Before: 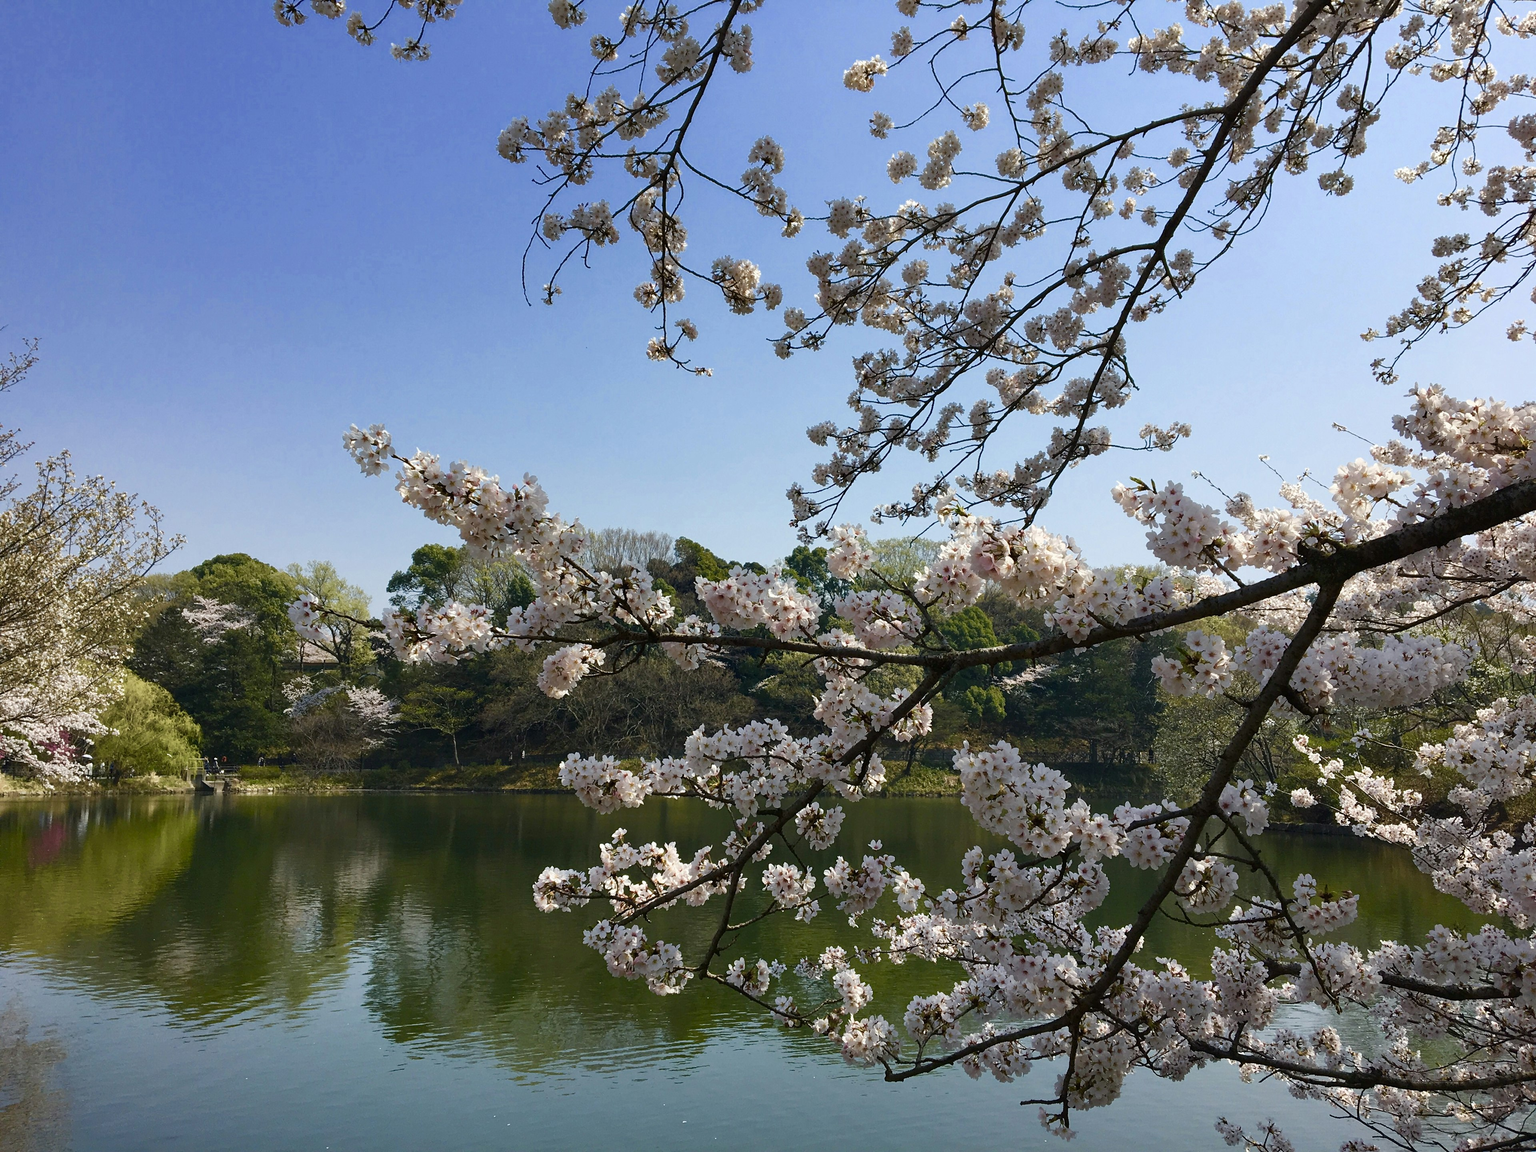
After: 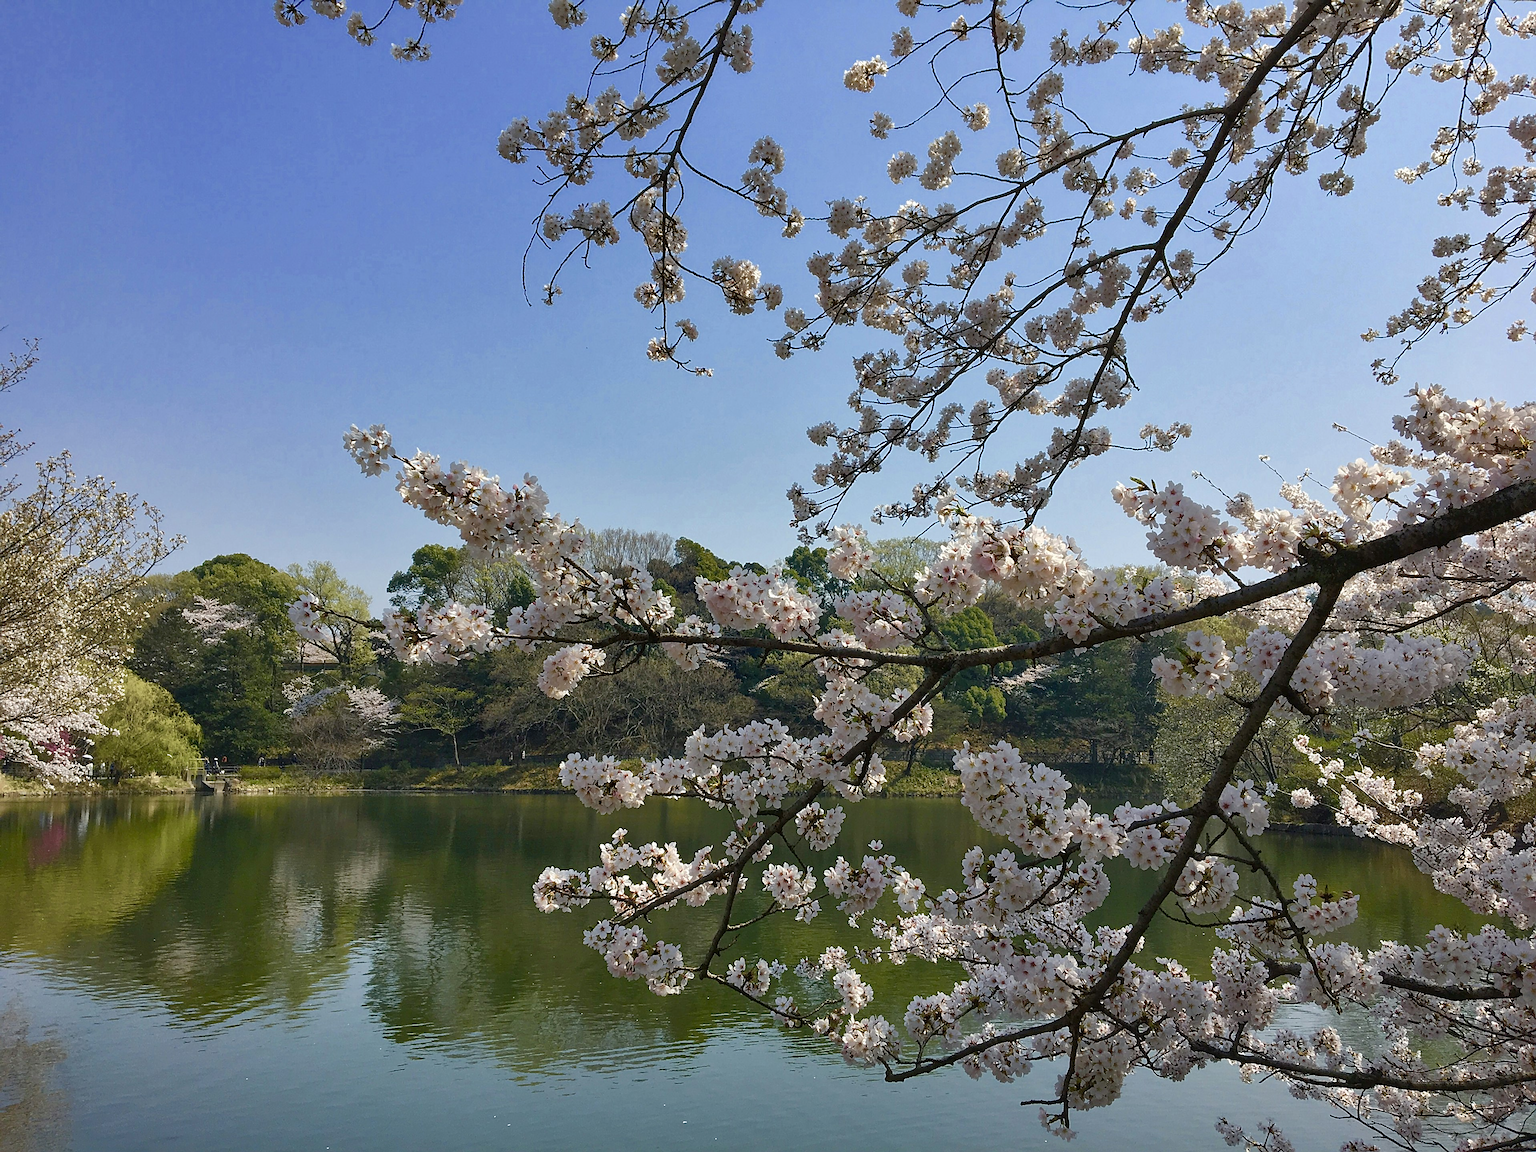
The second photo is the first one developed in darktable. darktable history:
white balance: emerald 1
shadows and highlights: on, module defaults
tone equalizer: on, module defaults
sharpen: on, module defaults
